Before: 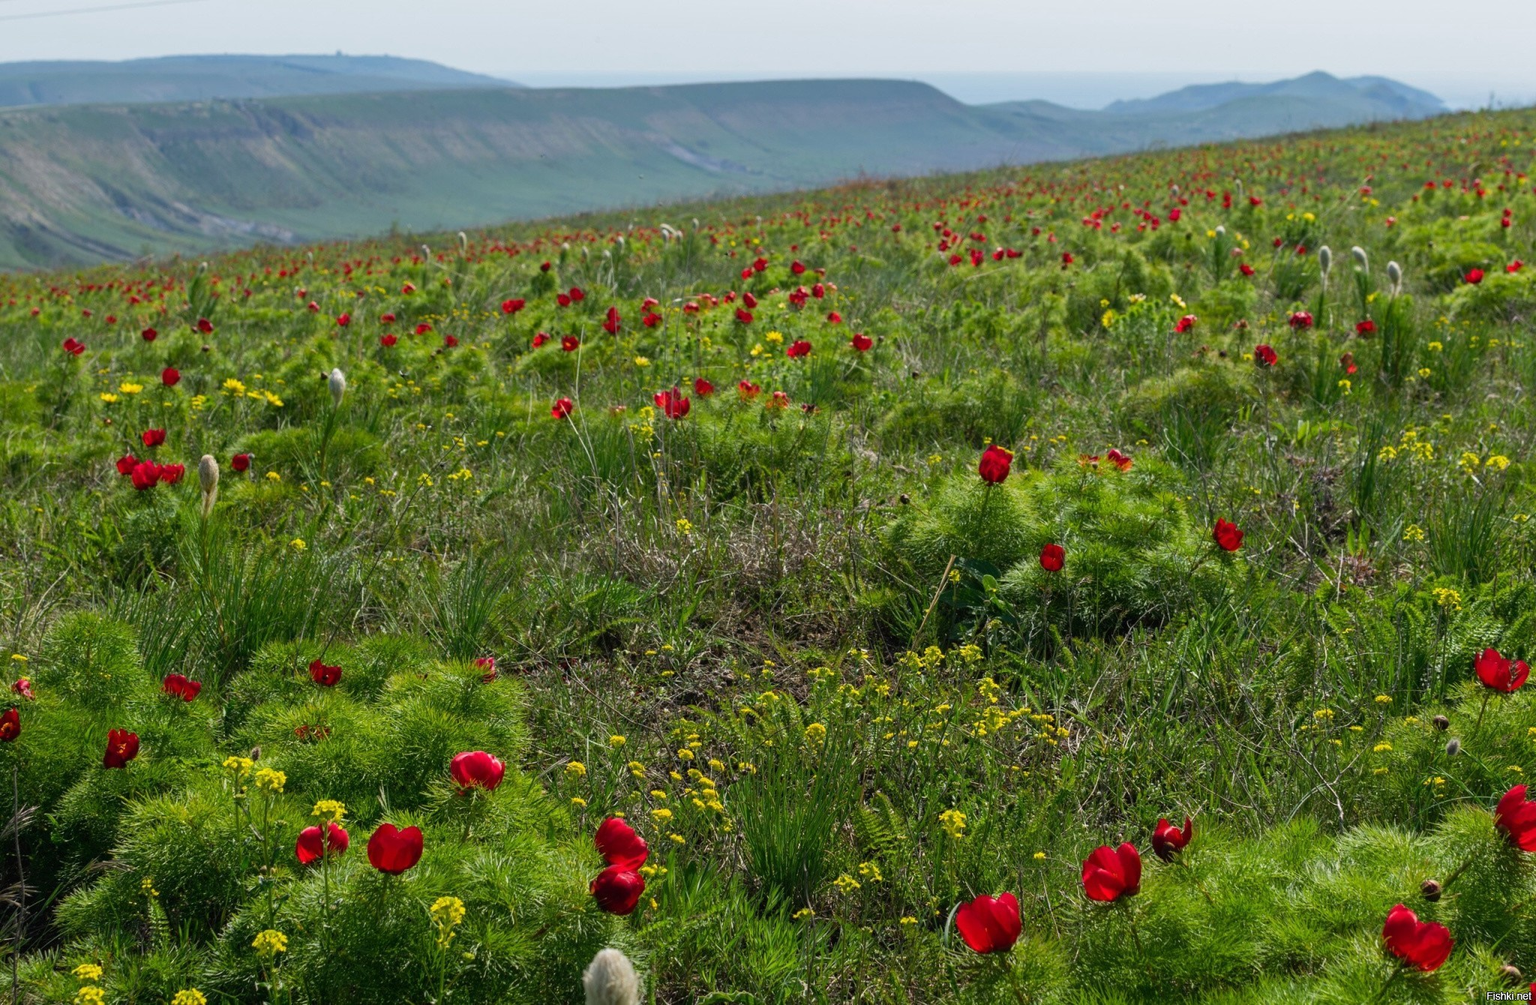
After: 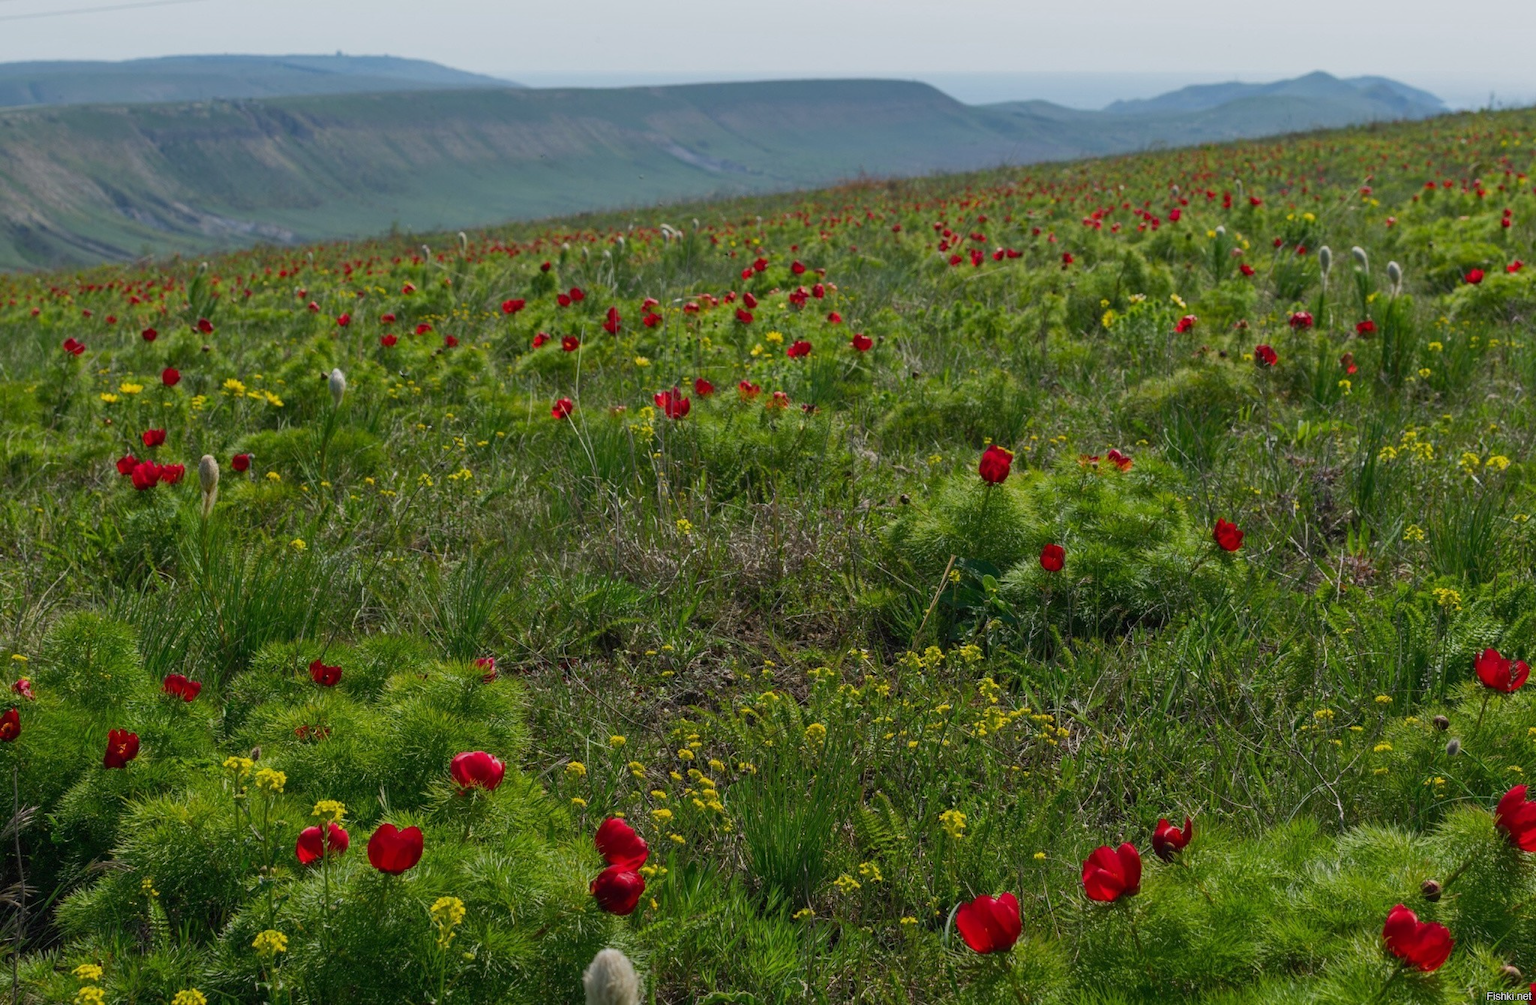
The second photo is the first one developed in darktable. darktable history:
tone equalizer: -8 EV 0.214 EV, -7 EV 0.45 EV, -6 EV 0.385 EV, -5 EV 0.247 EV, -3 EV -0.253 EV, -2 EV -0.425 EV, -1 EV -0.428 EV, +0 EV -0.246 EV
